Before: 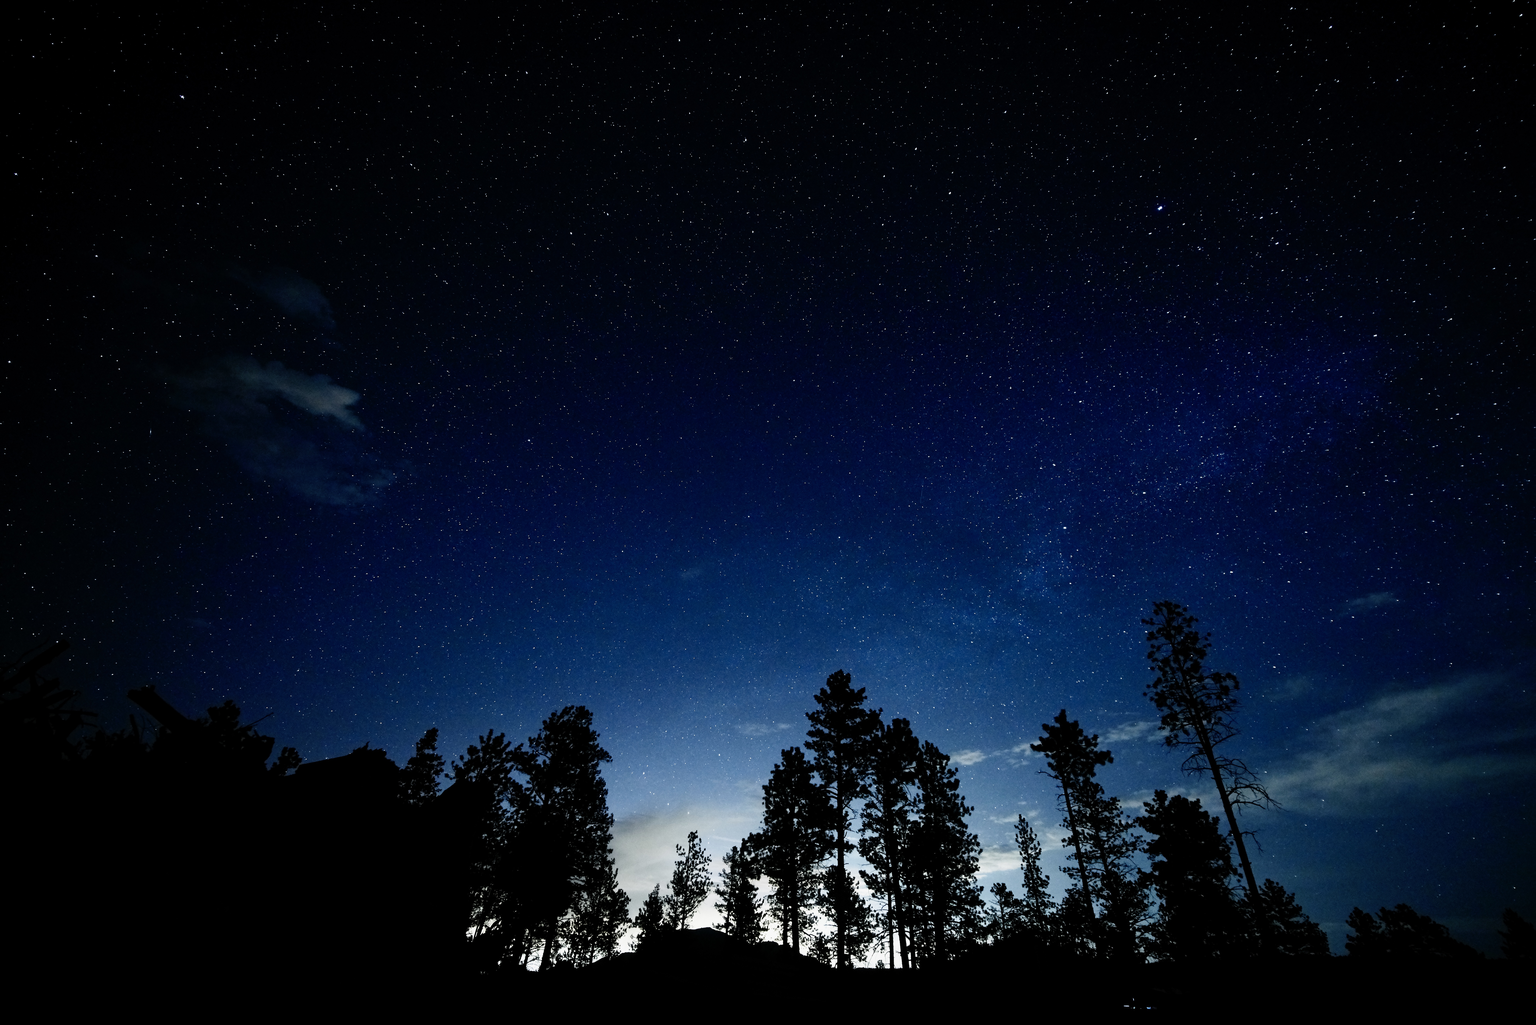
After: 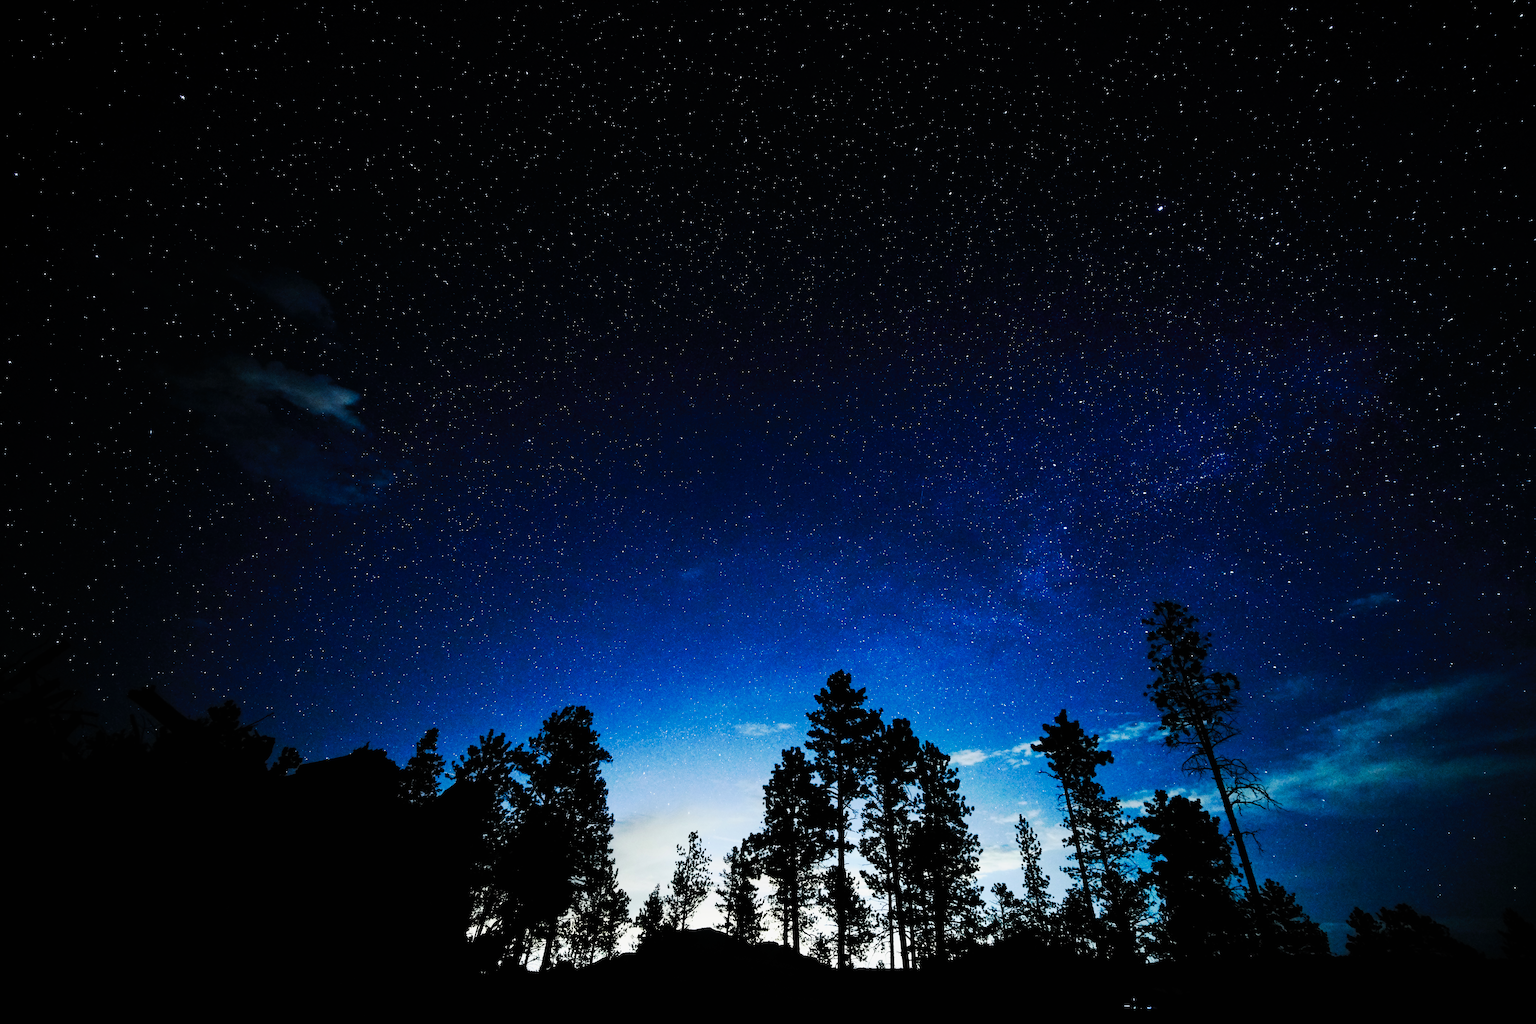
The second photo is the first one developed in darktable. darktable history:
contrast brightness saturation: contrast 0.102, brightness 0.036, saturation 0.086
tone curve: curves: ch0 [(0, 0) (0.003, 0.006) (0.011, 0.011) (0.025, 0.02) (0.044, 0.032) (0.069, 0.035) (0.1, 0.046) (0.136, 0.063) (0.177, 0.089) (0.224, 0.12) (0.277, 0.16) (0.335, 0.206) (0.399, 0.268) (0.468, 0.359) (0.543, 0.466) (0.623, 0.582) (0.709, 0.722) (0.801, 0.808) (0.898, 0.886) (1, 1)], preserve colors none
filmic rgb: black relative exposure -7.65 EV, white relative exposure 4.56 EV, threshold 3.06 EV, hardness 3.61, contrast 1.055, enable highlight reconstruction true
exposure: black level correction 0, exposure 1.288 EV, compensate exposure bias true, compensate highlight preservation false
